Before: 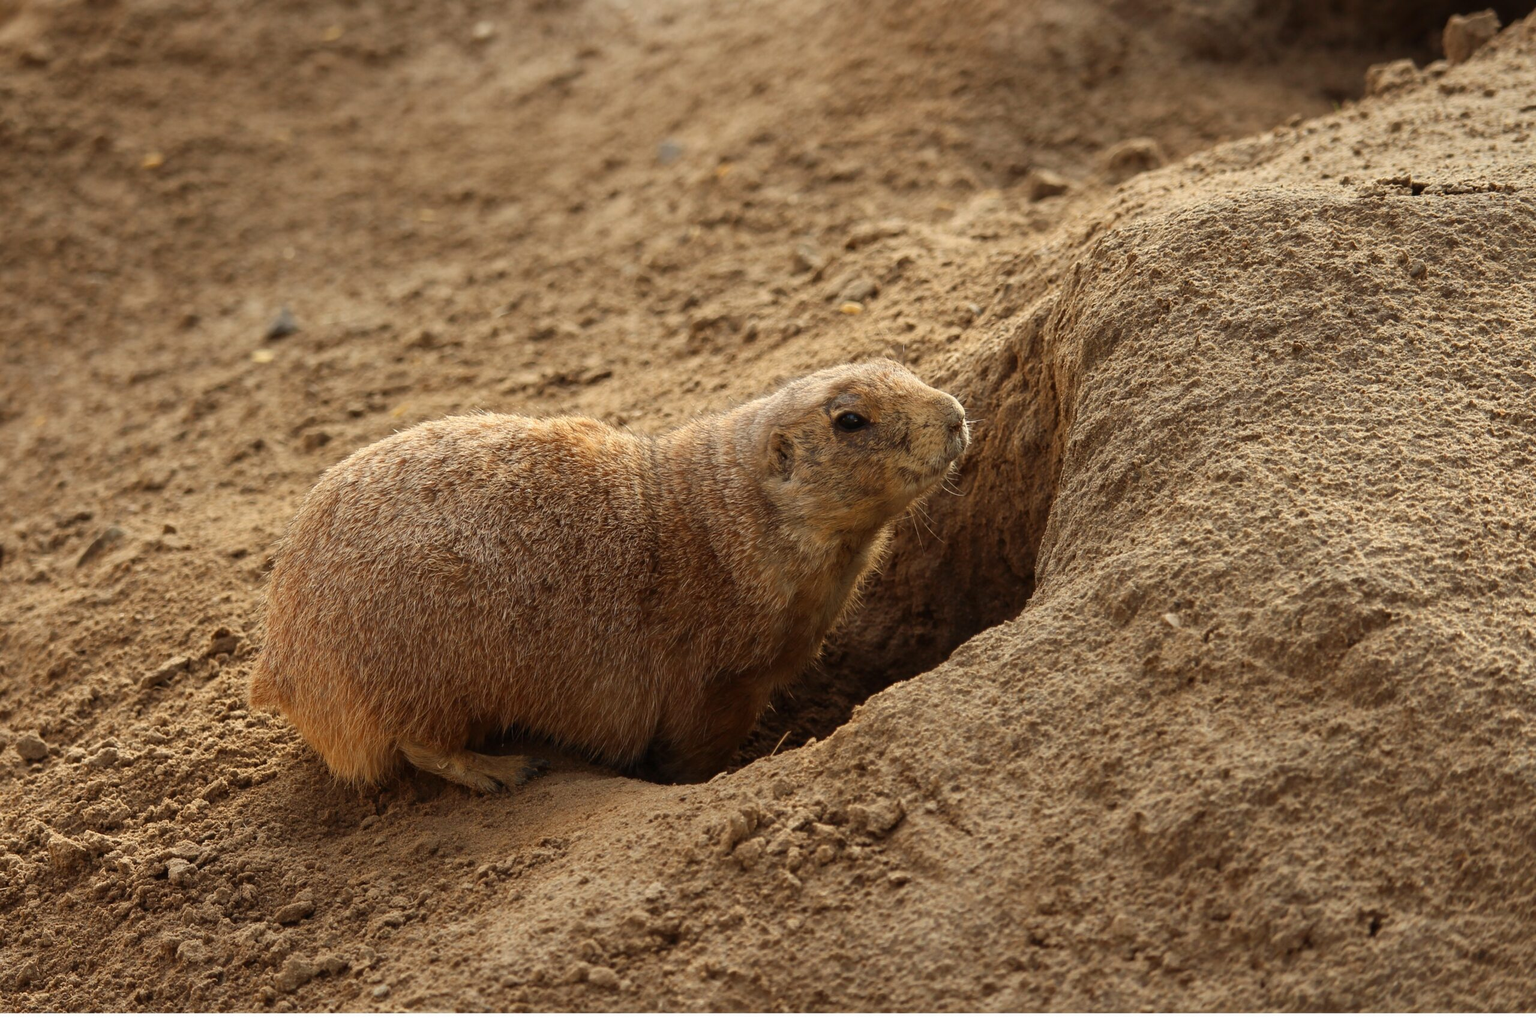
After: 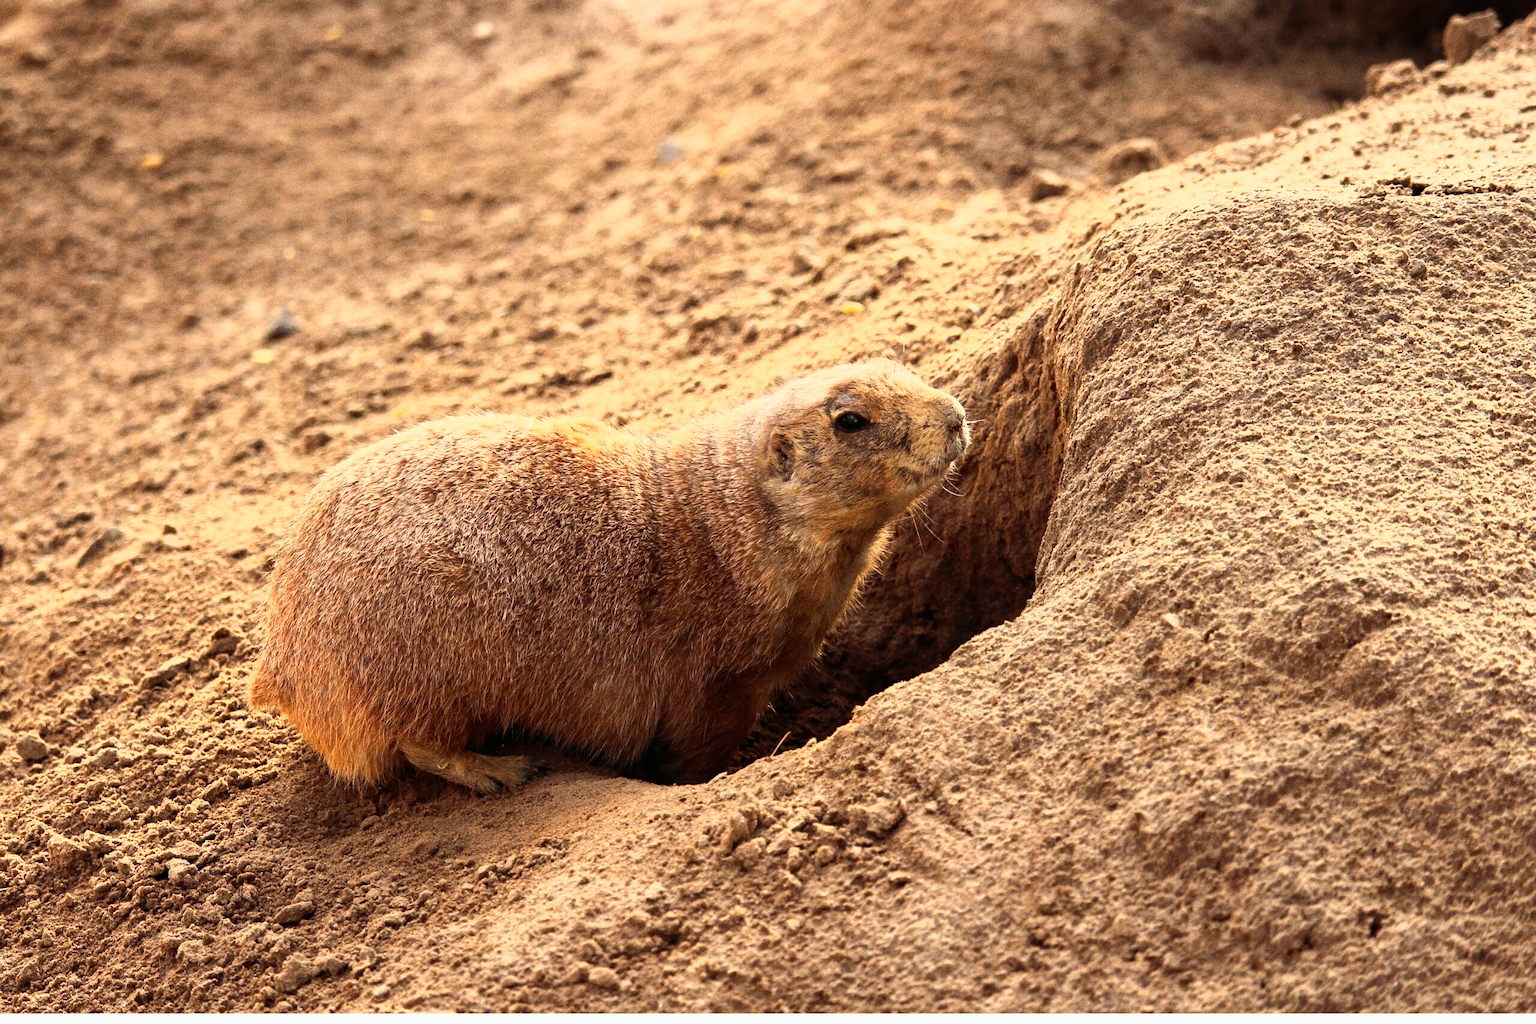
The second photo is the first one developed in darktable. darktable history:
grain: coarseness 0.09 ISO, strength 40%
base curve: curves: ch0 [(0, 0) (0.005, 0.002) (0.193, 0.295) (0.399, 0.664) (0.75, 0.928) (1, 1)]
tone curve: curves: ch0 [(0, 0) (0.051, 0.047) (0.102, 0.099) (0.236, 0.249) (0.429, 0.473) (0.67, 0.755) (0.875, 0.948) (1, 0.985)]; ch1 [(0, 0) (0.339, 0.298) (0.402, 0.363) (0.453, 0.413) (0.485, 0.469) (0.494, 0.493) (0.504, 0.502) (0.515, 0.526) (0.563, 0.591) (0.597, 0.639) (0.834, 0.888) (1, 1)]; ch2 [(0, 0) (0.362, 0.353) (0.425, 0.439) (0.501, 0.501) (0.537, 0.538) (0.58, 0.59) (0.642, 0.669) (0.773, 0.856) (1, 1)], color space Lab, independent channels, preserve colors none
